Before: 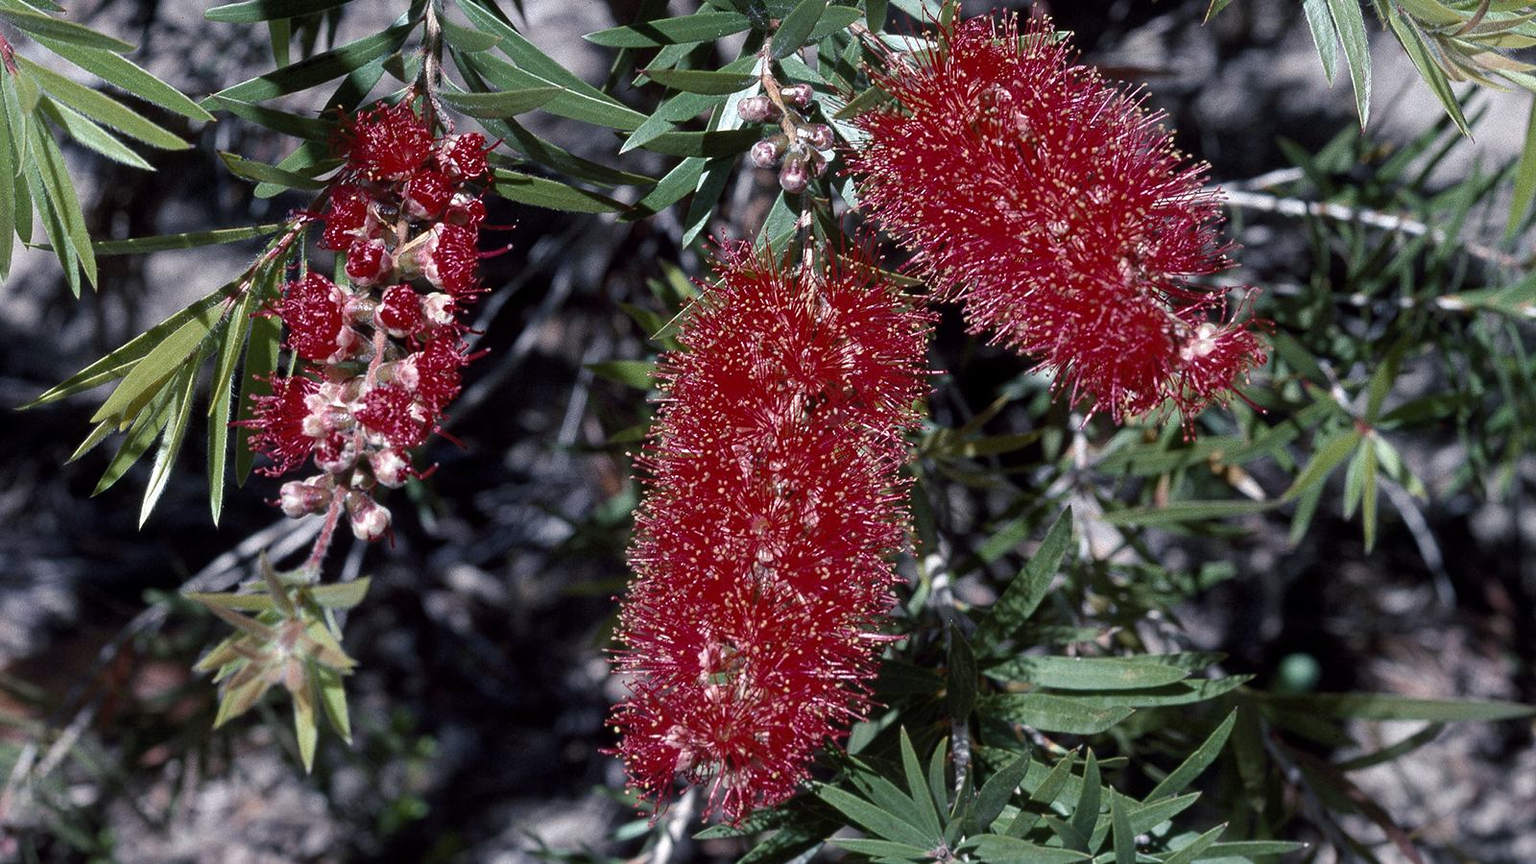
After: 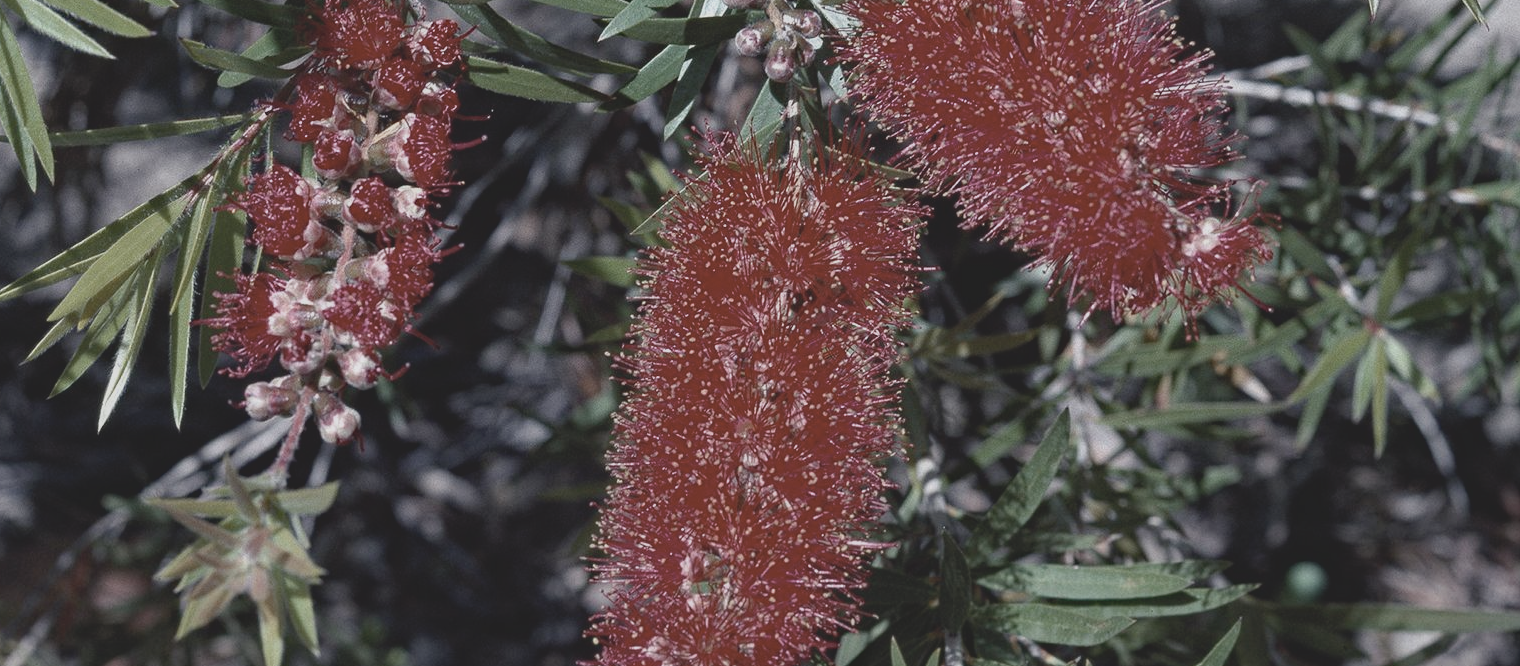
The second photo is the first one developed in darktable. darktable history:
contrast brightness saturation: contrast -0.26, saturation -0.43
haze removal: compatibility mode true, adaptive false
crop and rotate: left 2.991%, top 13.302%, right 1.981%, bottom 12.636%
